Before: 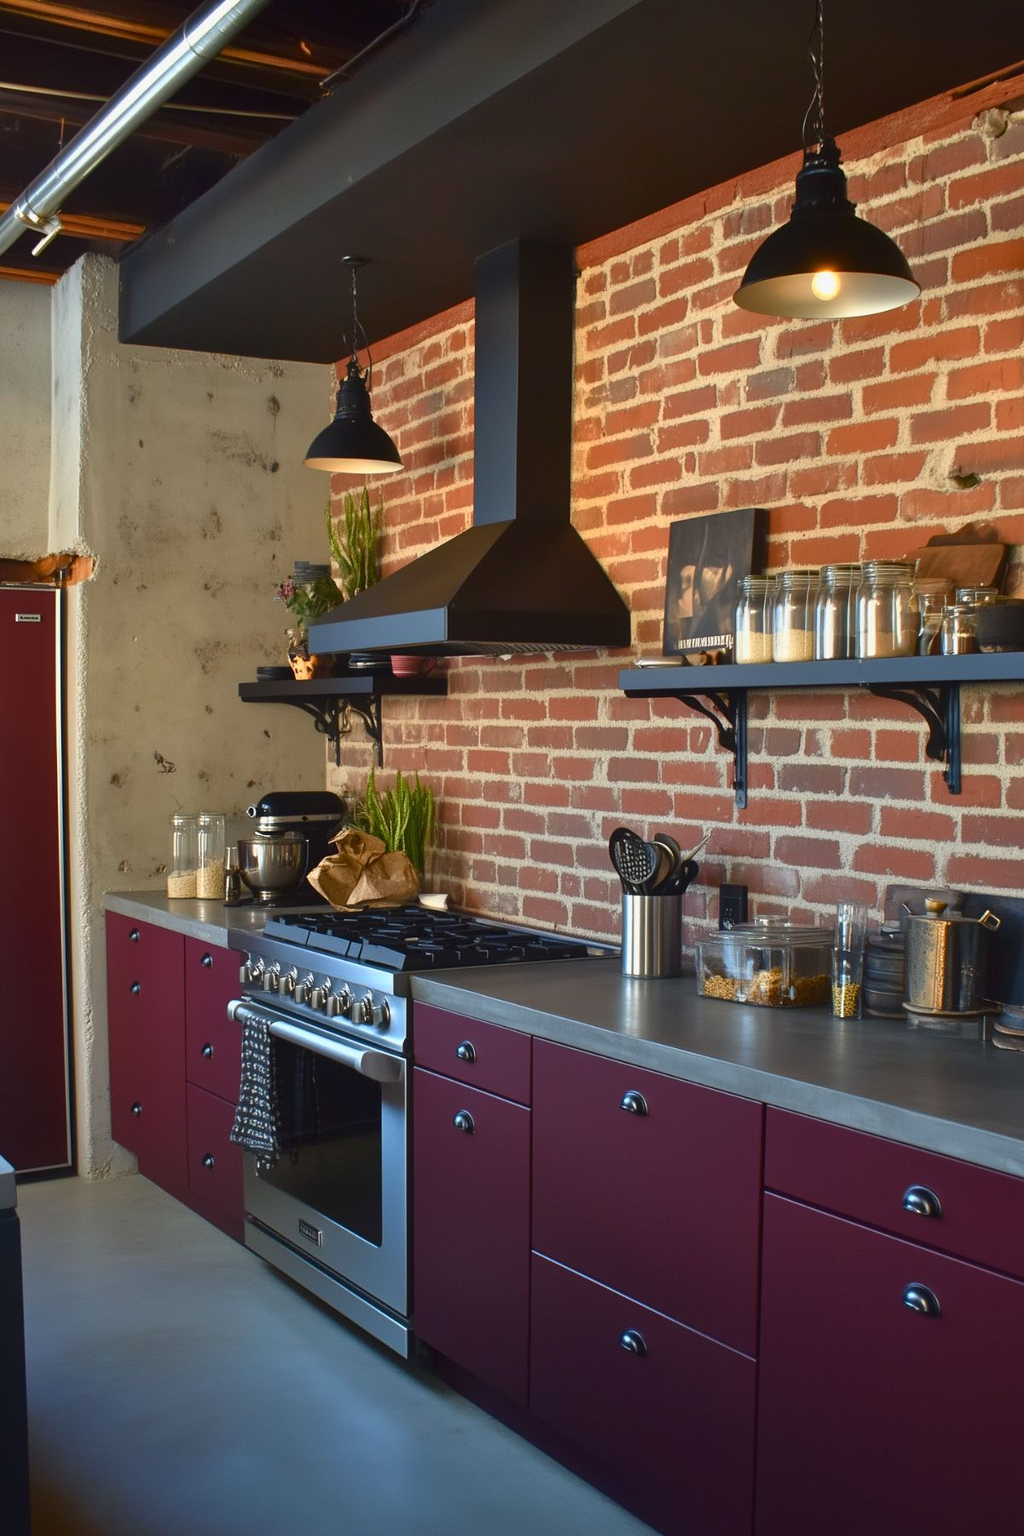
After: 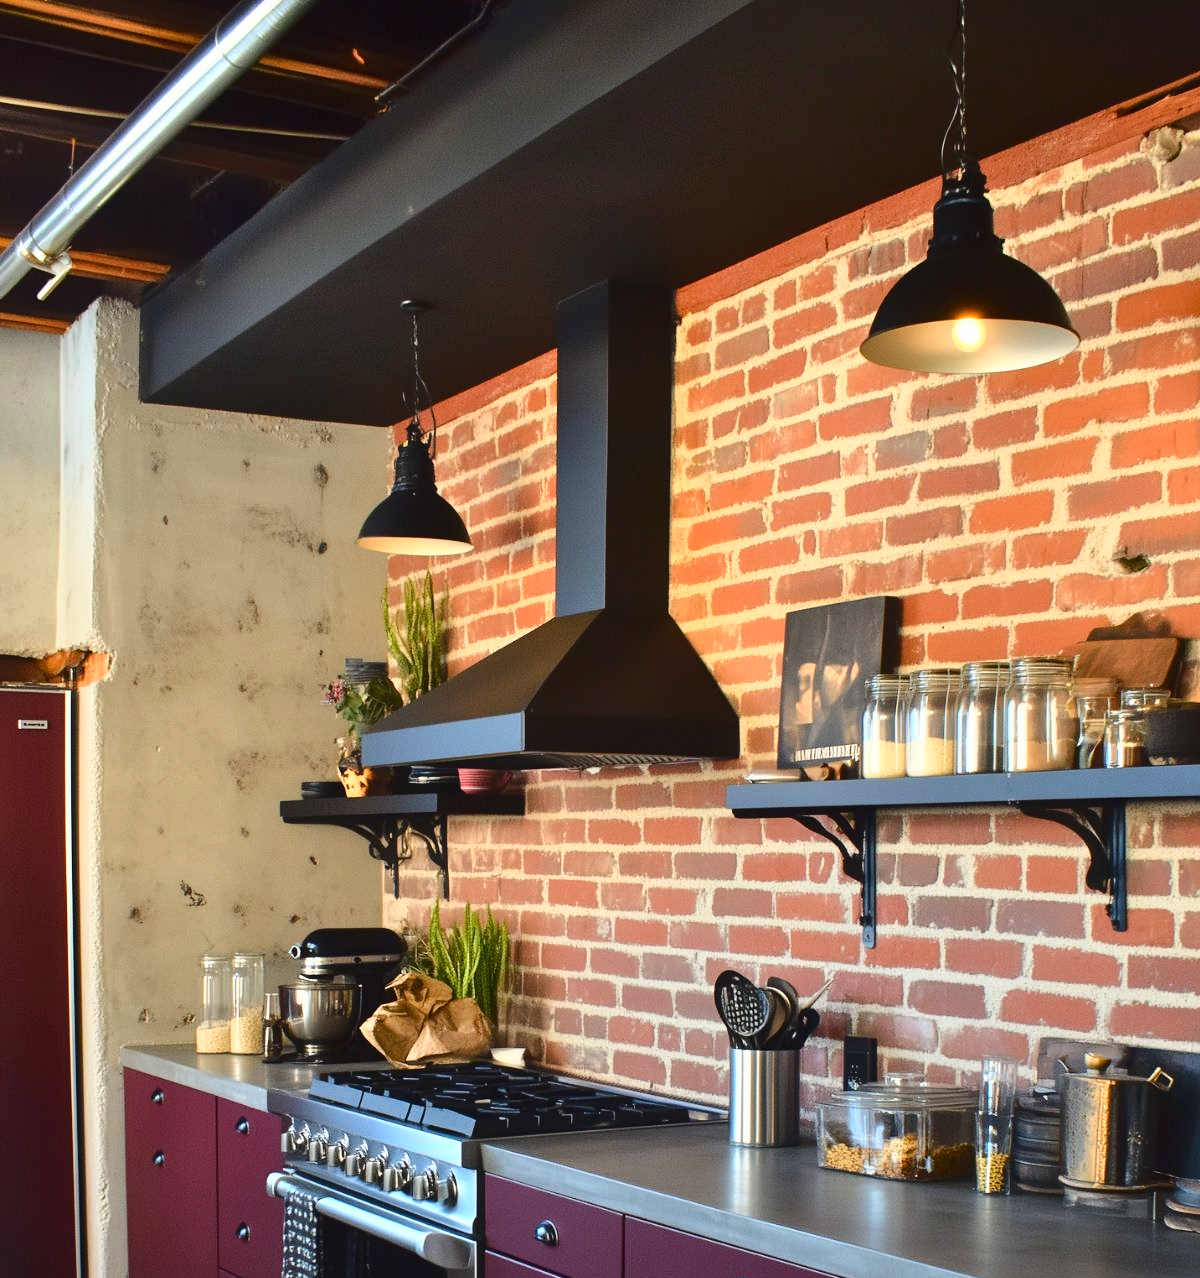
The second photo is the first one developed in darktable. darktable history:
crop: right 0%, bottom 29.006%
base curve: curves: ch0 [(0, 0) (0.028, 0.03) (0.121, 0.232) (0.46, 0.748) (0.859, 0.968) (1, 1)]
